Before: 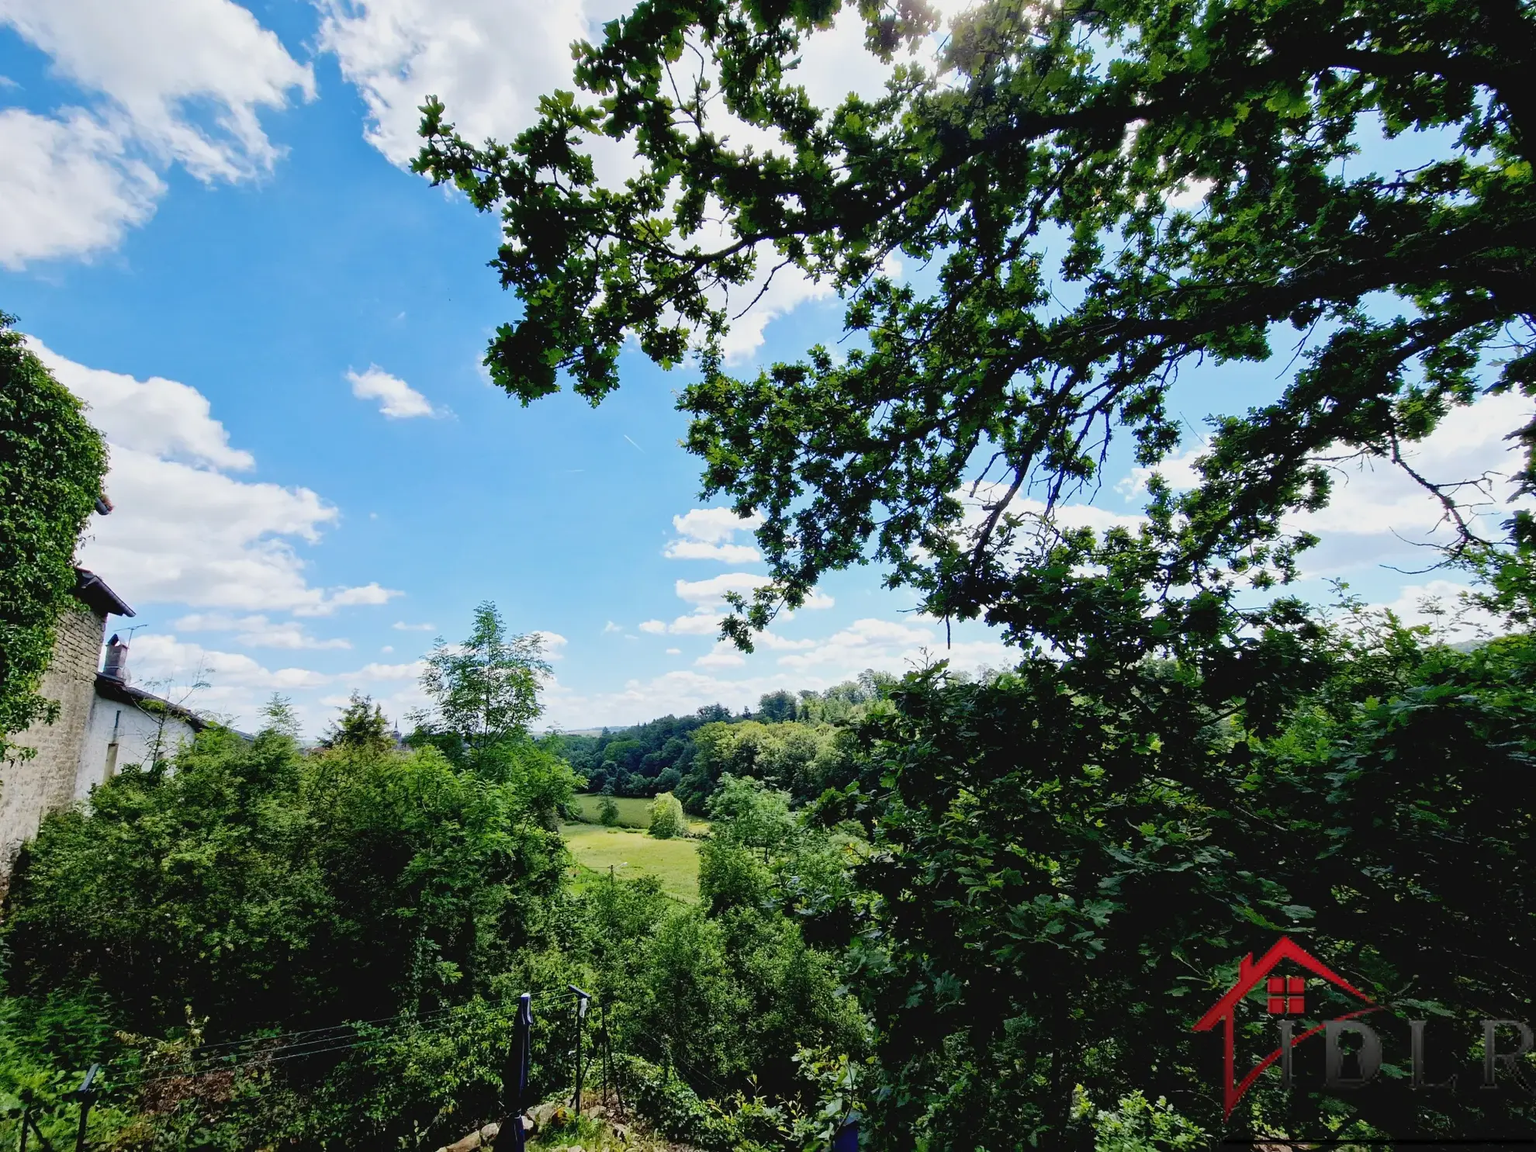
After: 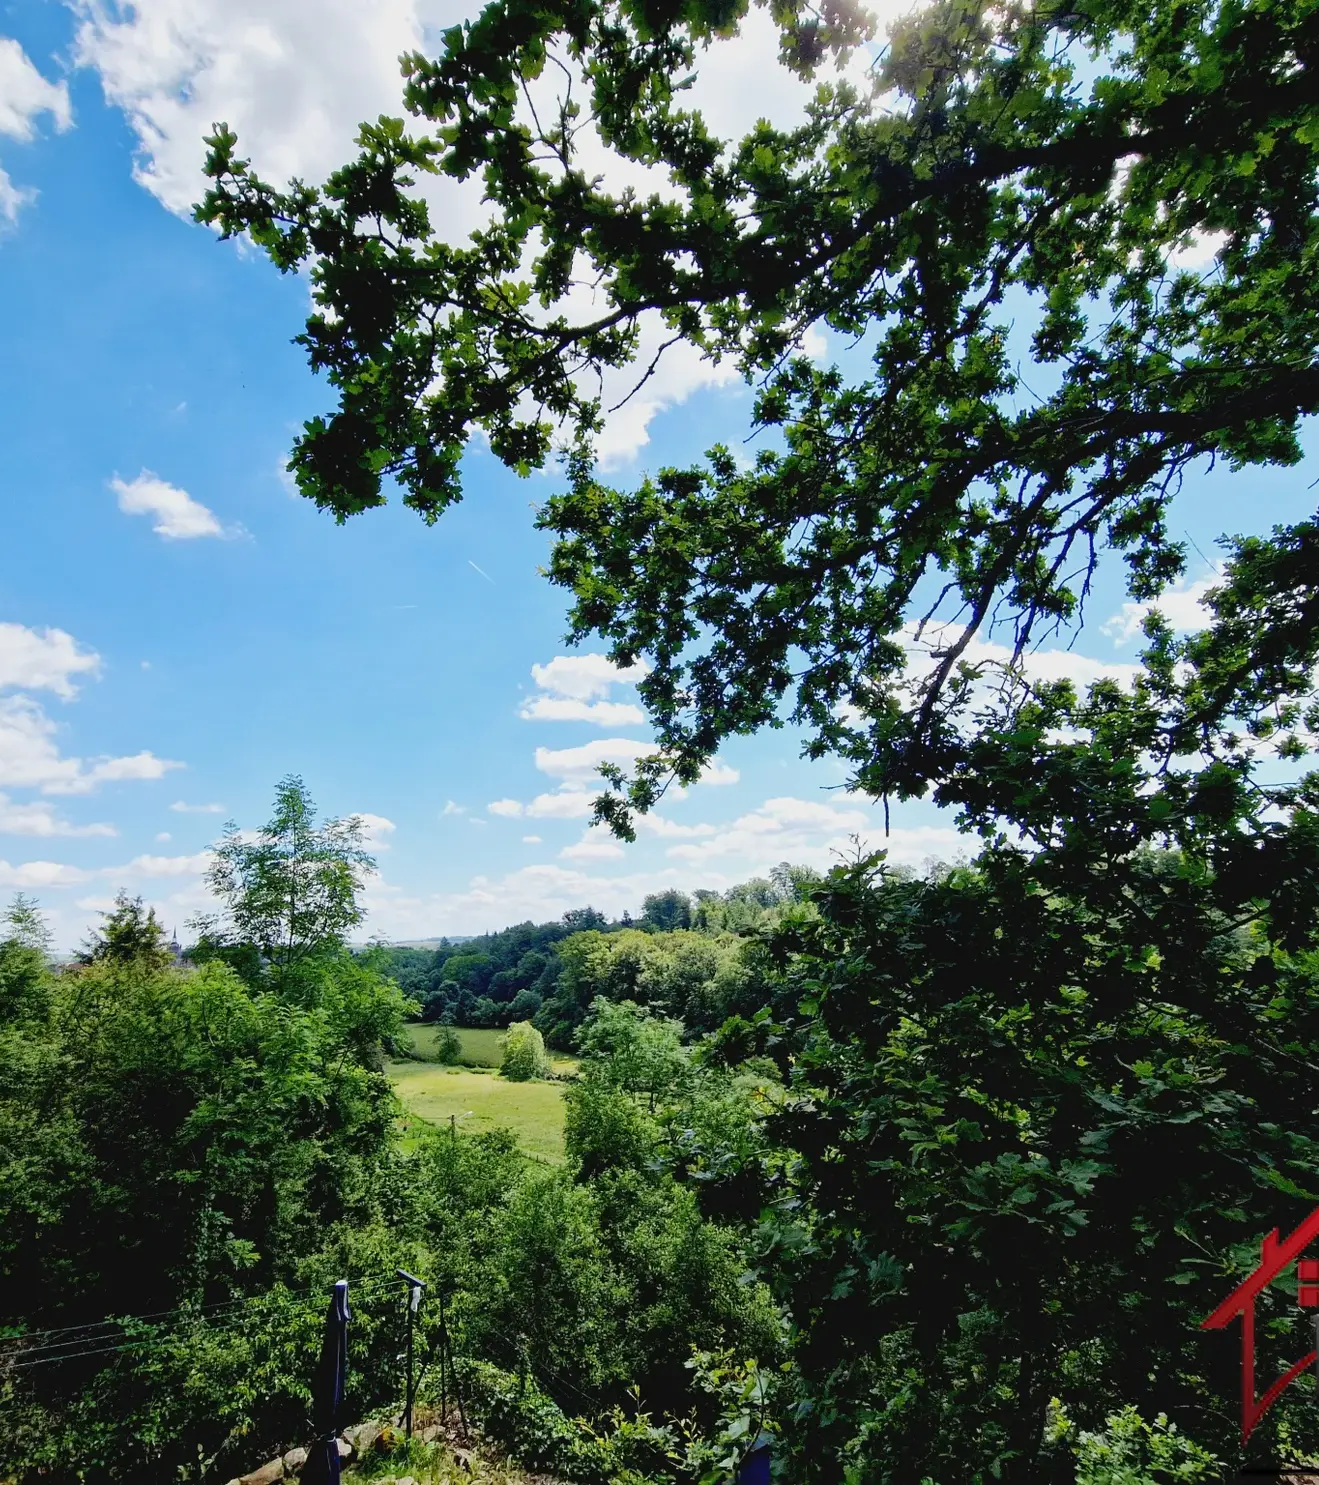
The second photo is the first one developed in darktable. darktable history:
crop: left 17.02%, right 16.361%
